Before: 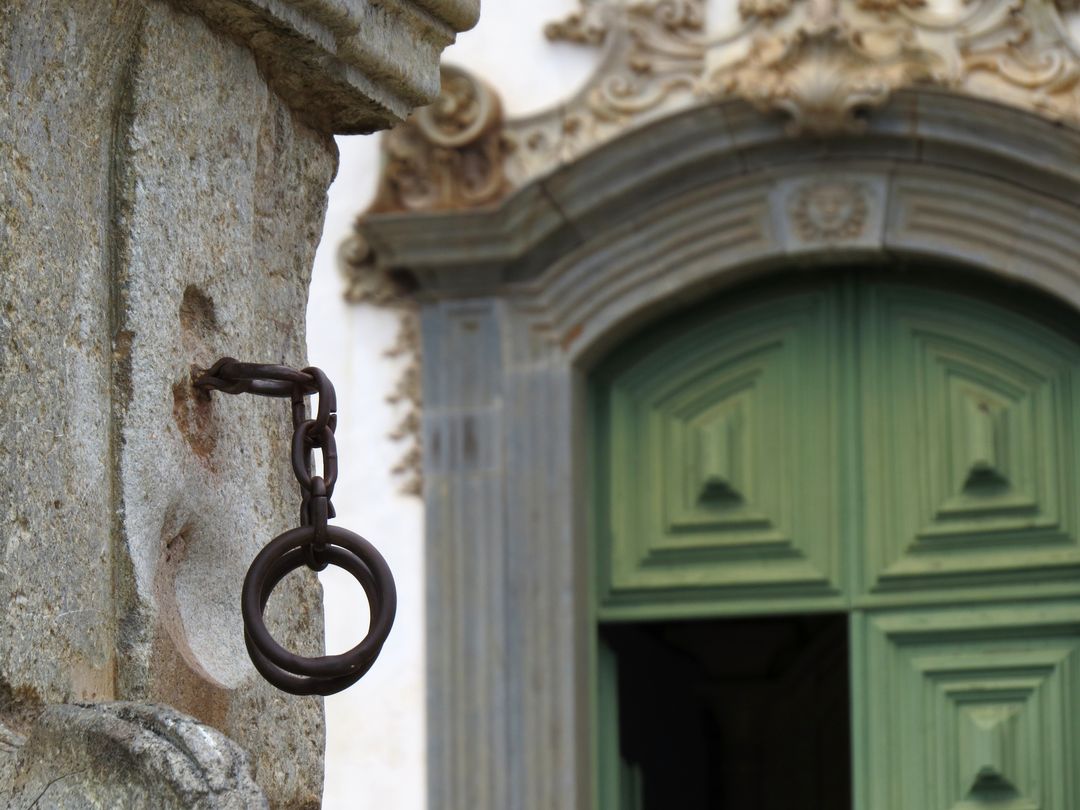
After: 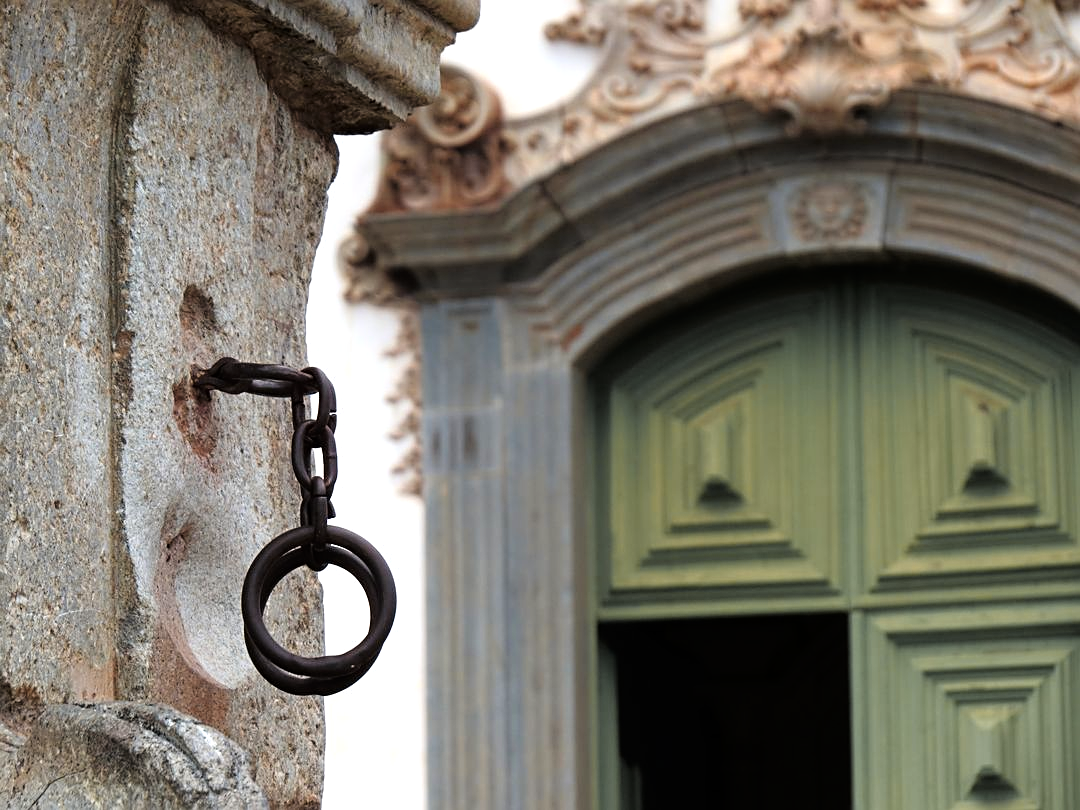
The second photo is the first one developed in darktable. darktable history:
tone equalizer: -8 EV -0.378 EV, -7 EV -0.372 EV, -6 EV -0.335 EV, -5 EV -0.23 EV, -3 EV 0.213 EV, -2 EV 0.316 EV, -1 EV 0.404 EV, +0 EV 0.408 EV
tone curve: curves: ch0 [(0, 0) (0.068, 0.031) (0.183, 0.13) (0.341, 0.319) (0.547, 0.545) (0.828, 0.817) (1, 0.968)]; ch1 [(0, 0) (0.23, 0.166) (0.34, 0.308) (0.371, 0.337) (0.429, 0.408) (0.477, 0.466) (0.499, 0.5) (0.529, 0.528) (0.559, 0.578) (0.743, 0.798) (1, 1)]; ch2 [(0, 0) (0.431, 0.419) (0.495, 0.502) (0.524, 0.525) (0.568, 0.543) (0.6, 0.597) (0.634, 0.644) (0.728, 0.722) (1, 1)], color space Lab, linked channels, preserve colors none
sharpen: on, module defaults
color zones: curves: ch1 [(0.309, 0.524) (0.41, 0.329) (0.508, 0.509)]; ch2 [(0.25, 0.457) (0.75, 0.5)], process mode strong
